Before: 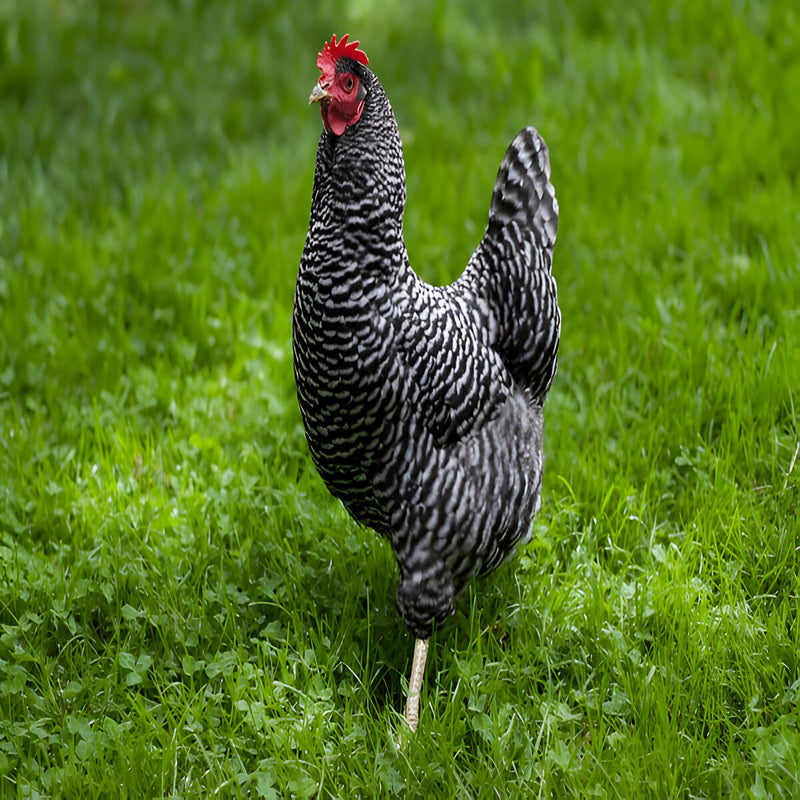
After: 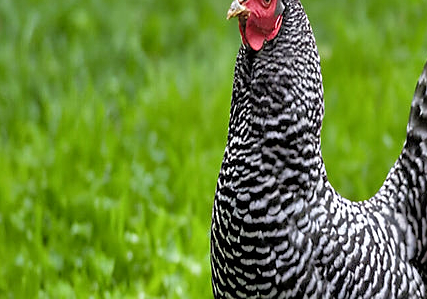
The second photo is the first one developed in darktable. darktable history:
crop: left 10.352%, top 10.703%, right 36.159%, bottom 51.908%
tone equalizer: -7 EV 0.146 EV, -6 EV 0.583 EV, -5 EV 1.15 EV, -4 EV 1.36 EV, -3 EV 1.12 EV, -2 EV 0.6 EV, -1 EV 0.163 EV
sharpen: radius 1.029
local contrast: mode bilateral grid, contrast 20, coarseness 49, detail 132%, midtone range 0.2
